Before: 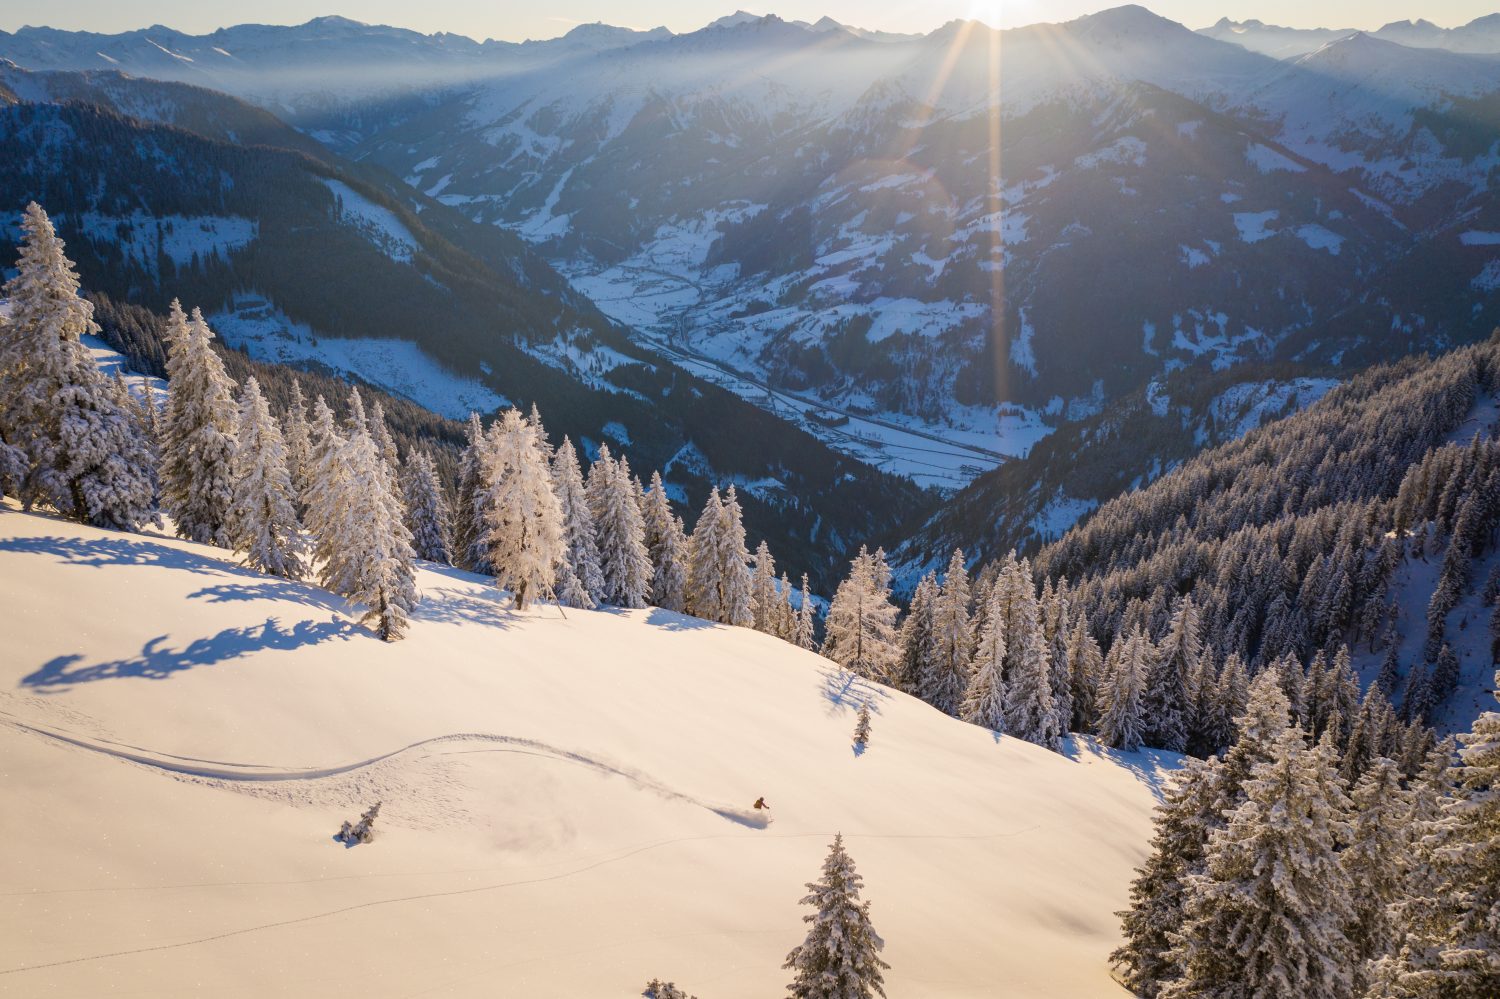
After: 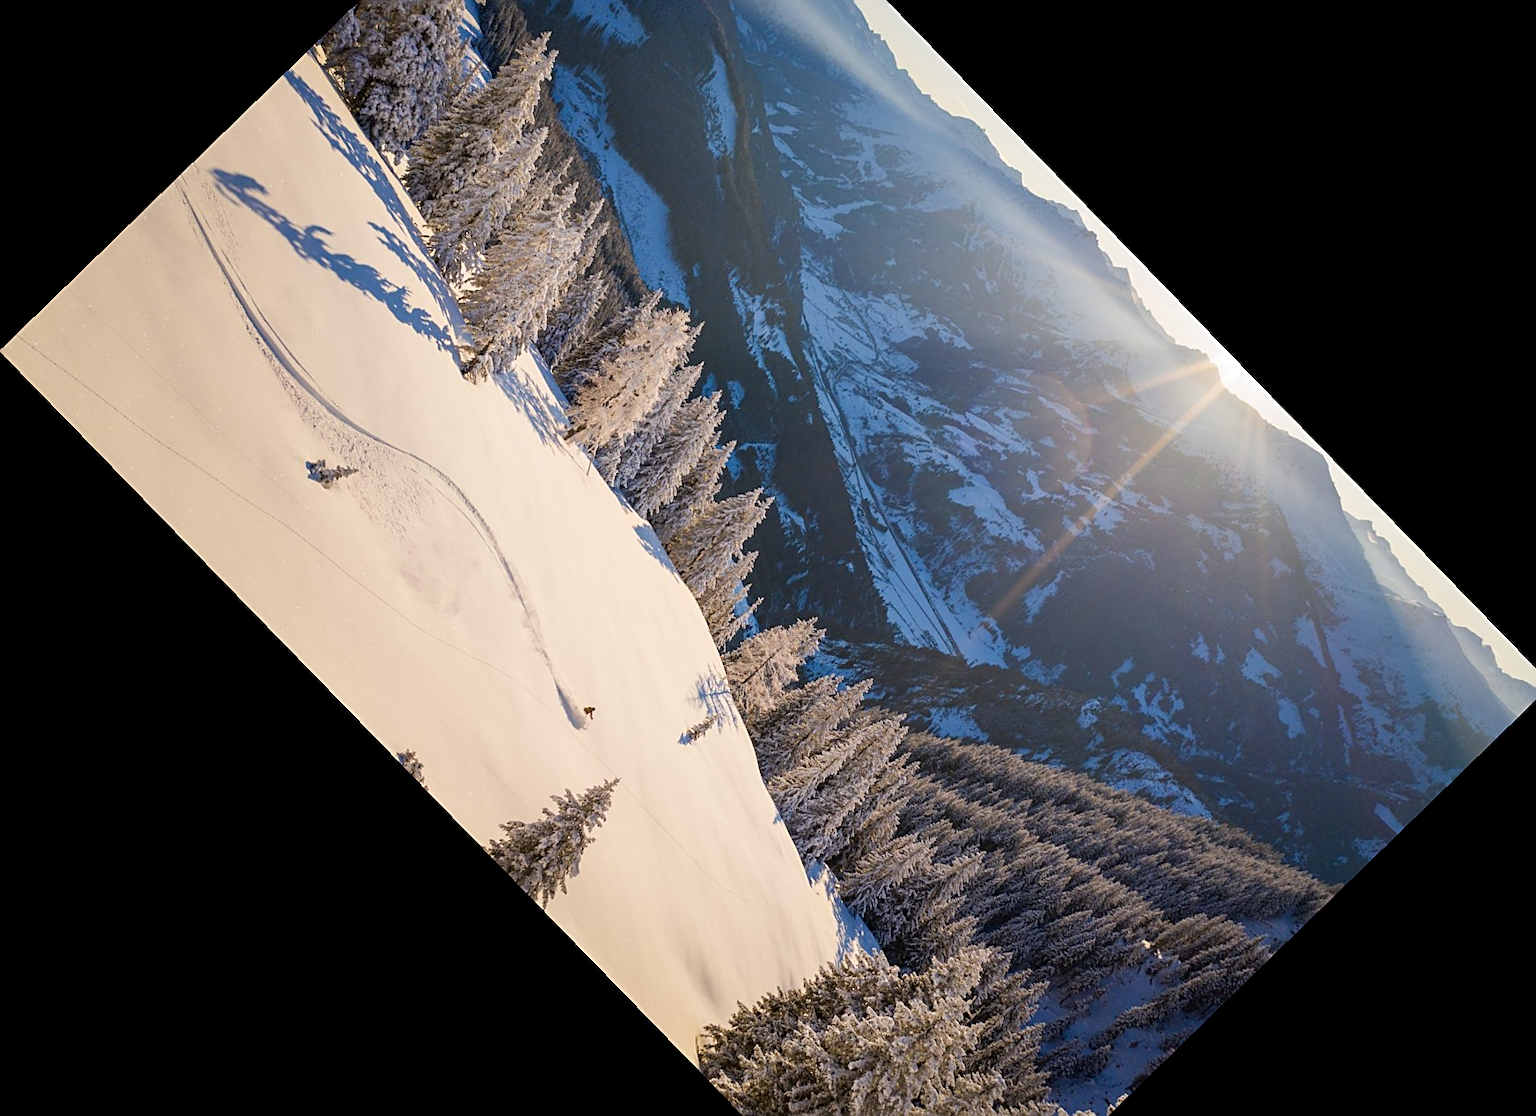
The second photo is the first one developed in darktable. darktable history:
sharpen: on, module defaults
exposure: exposure 0.014 EV, compensate highlight preservation false
crop and rotate: angle -45.81°, top 16.806%, right 0.948%, bottom 11.613%
